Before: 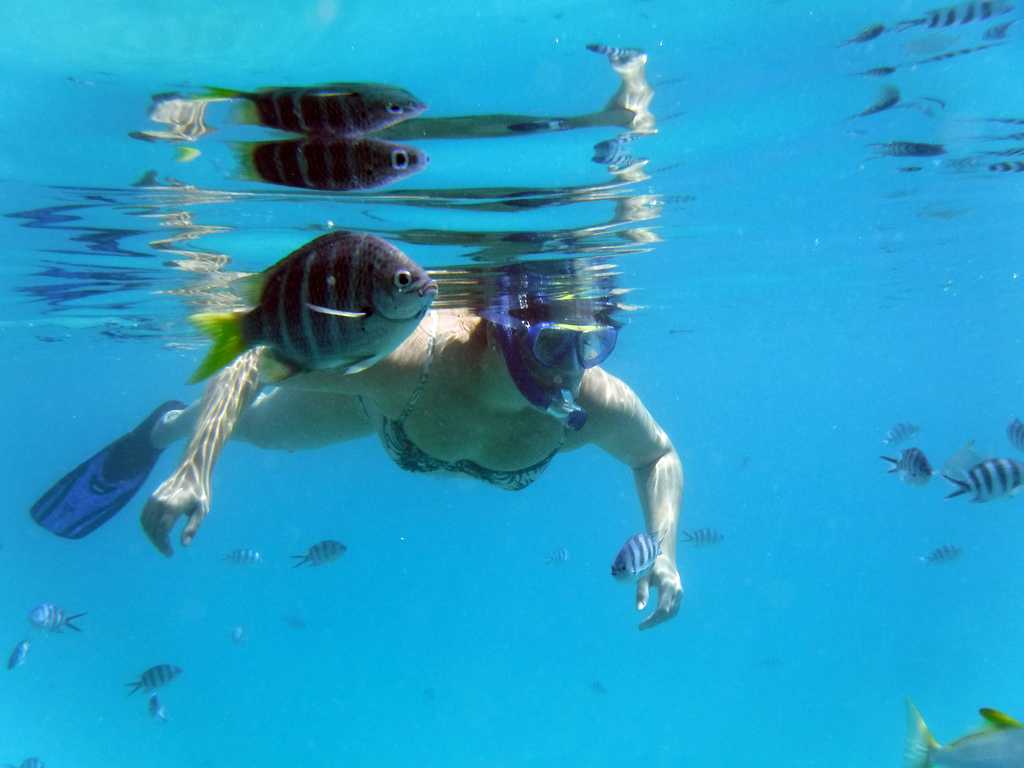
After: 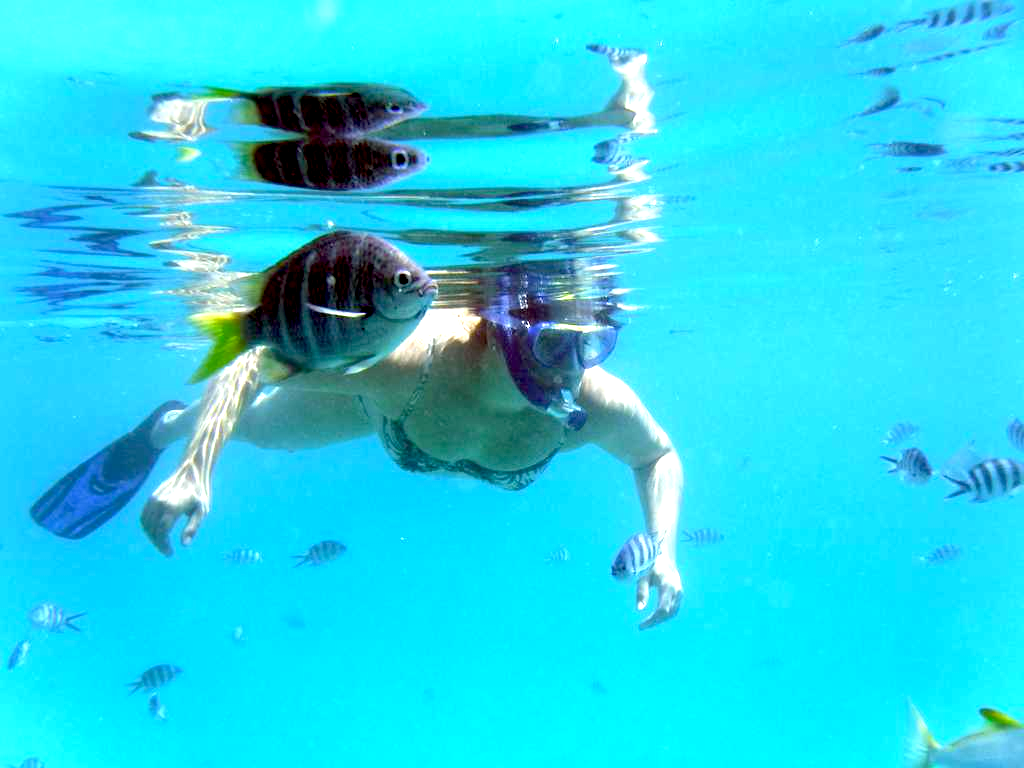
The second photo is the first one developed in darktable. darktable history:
exposure: black level correction 0.008, exposure 0.983 EV, compensate highlight preservation false
